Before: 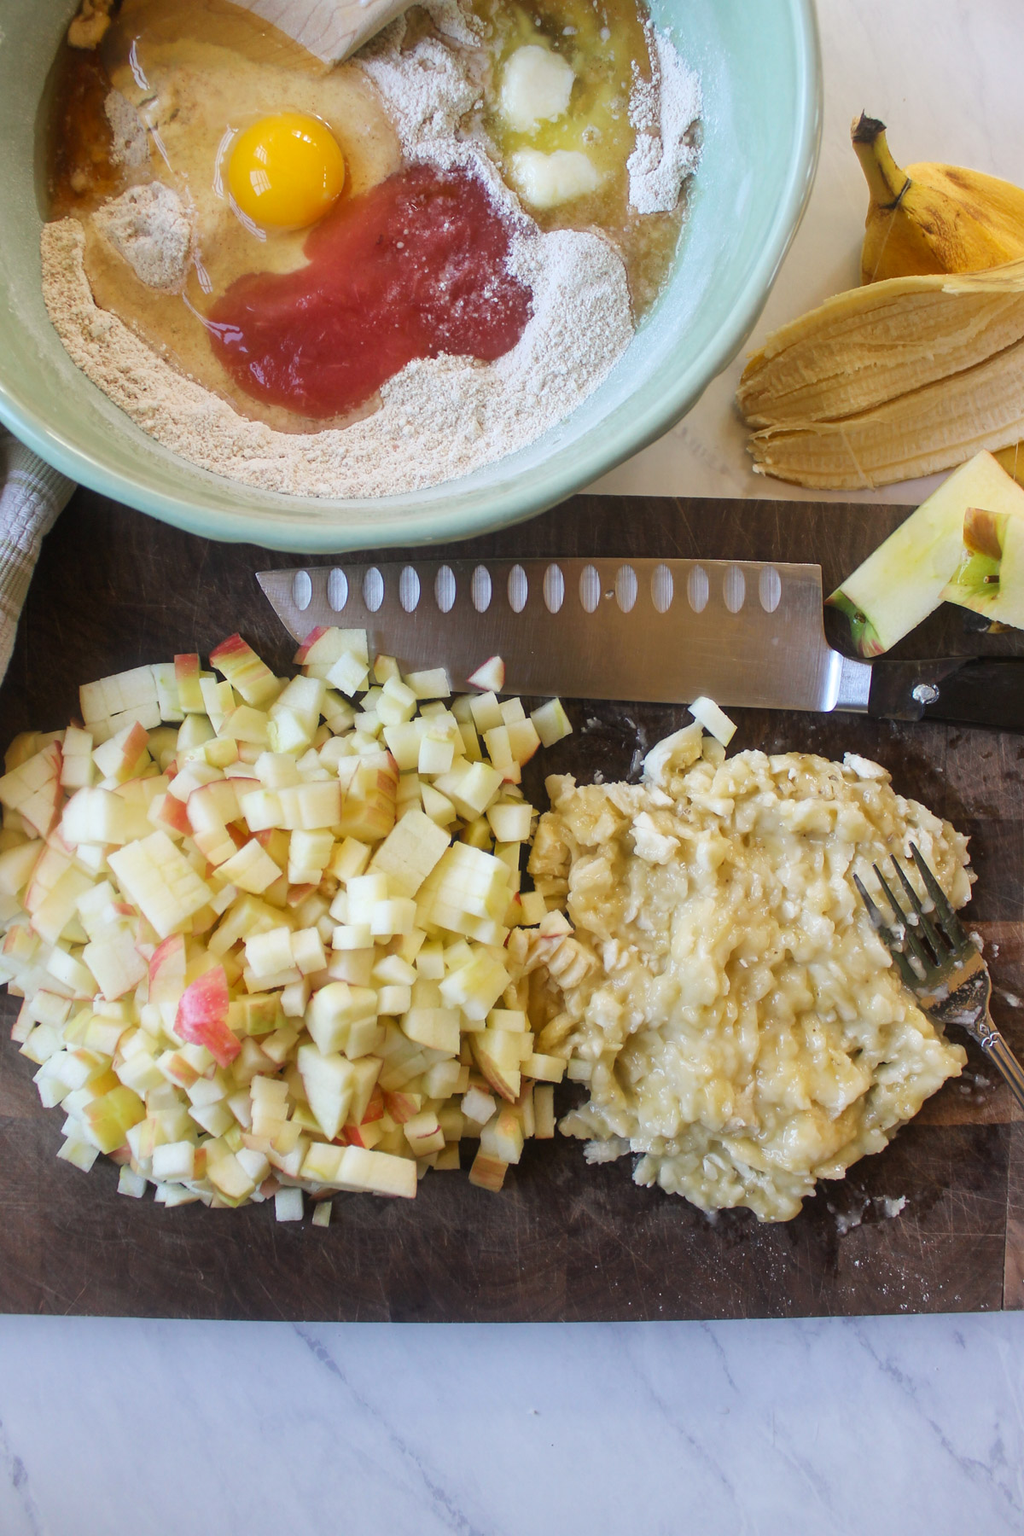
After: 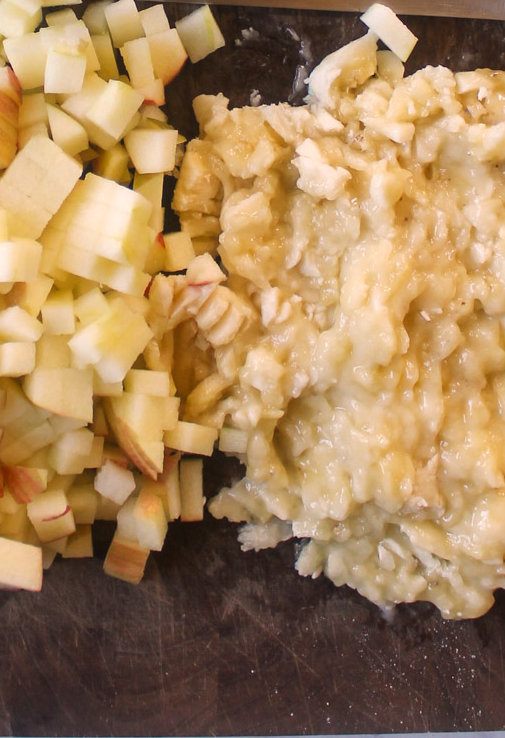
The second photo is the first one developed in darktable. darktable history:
crop: left 37.221%, top 45.169%, right 20.63%, bottom 13.777%
white balance: red 1.127, blue 0.943
